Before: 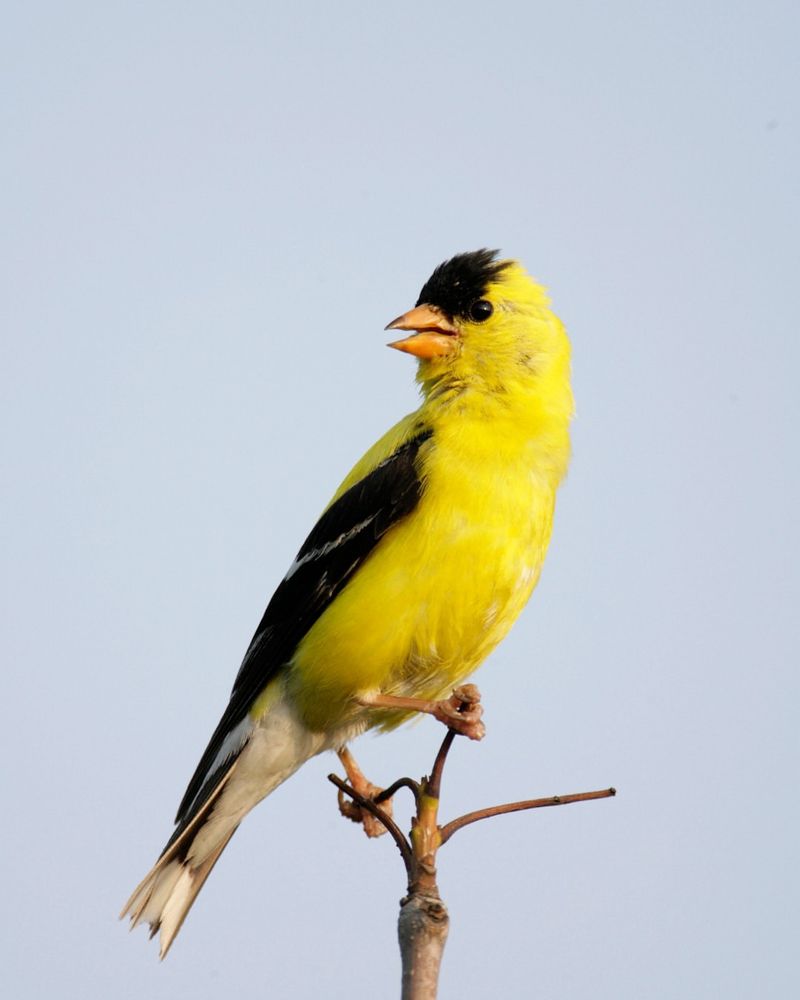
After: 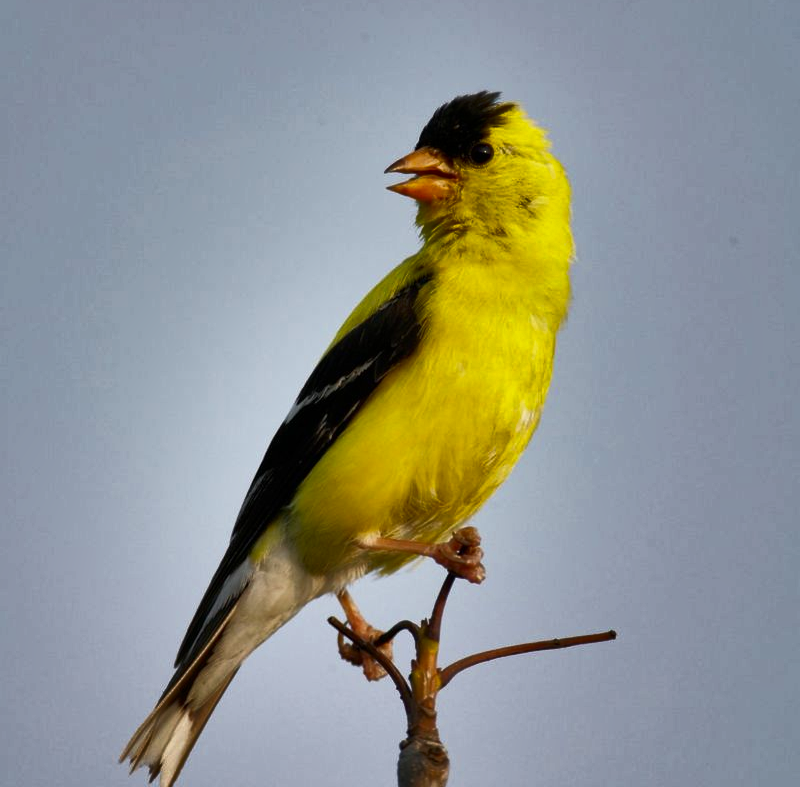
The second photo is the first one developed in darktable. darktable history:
shadows and highlights: shadows 24.5, highlights -78.15, soften with gaussian
crop and rotate: top 15.774%, bottom 5.506%
